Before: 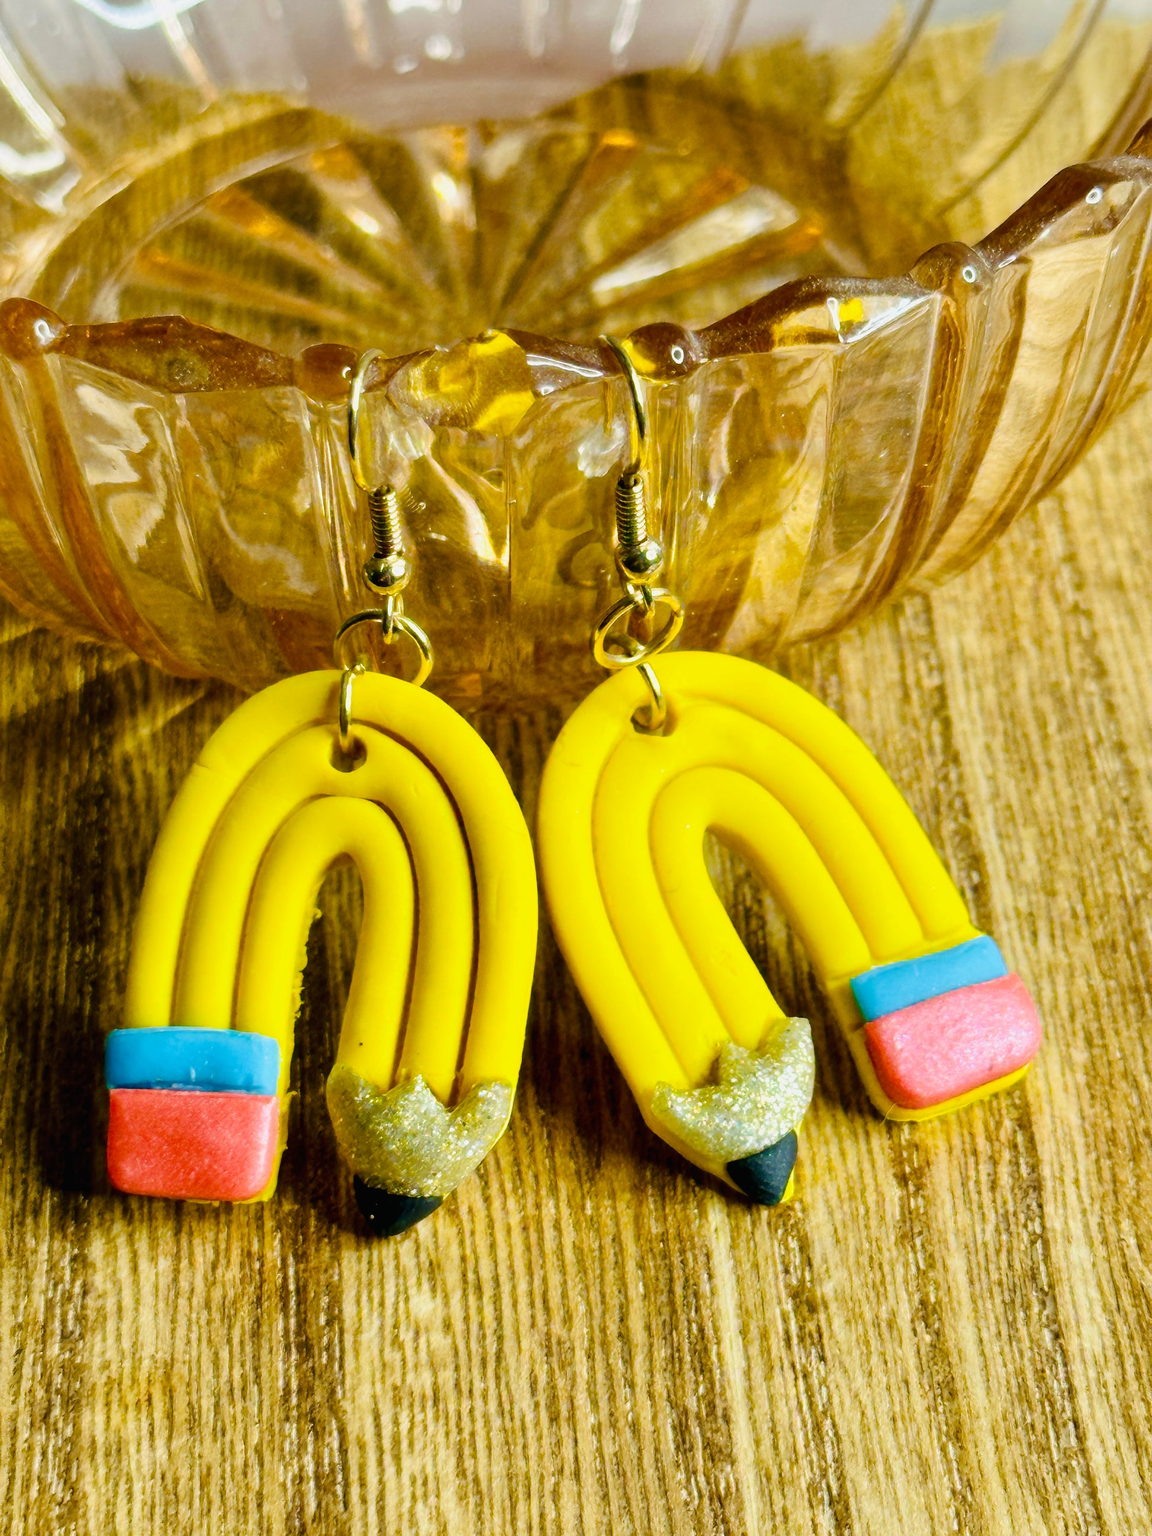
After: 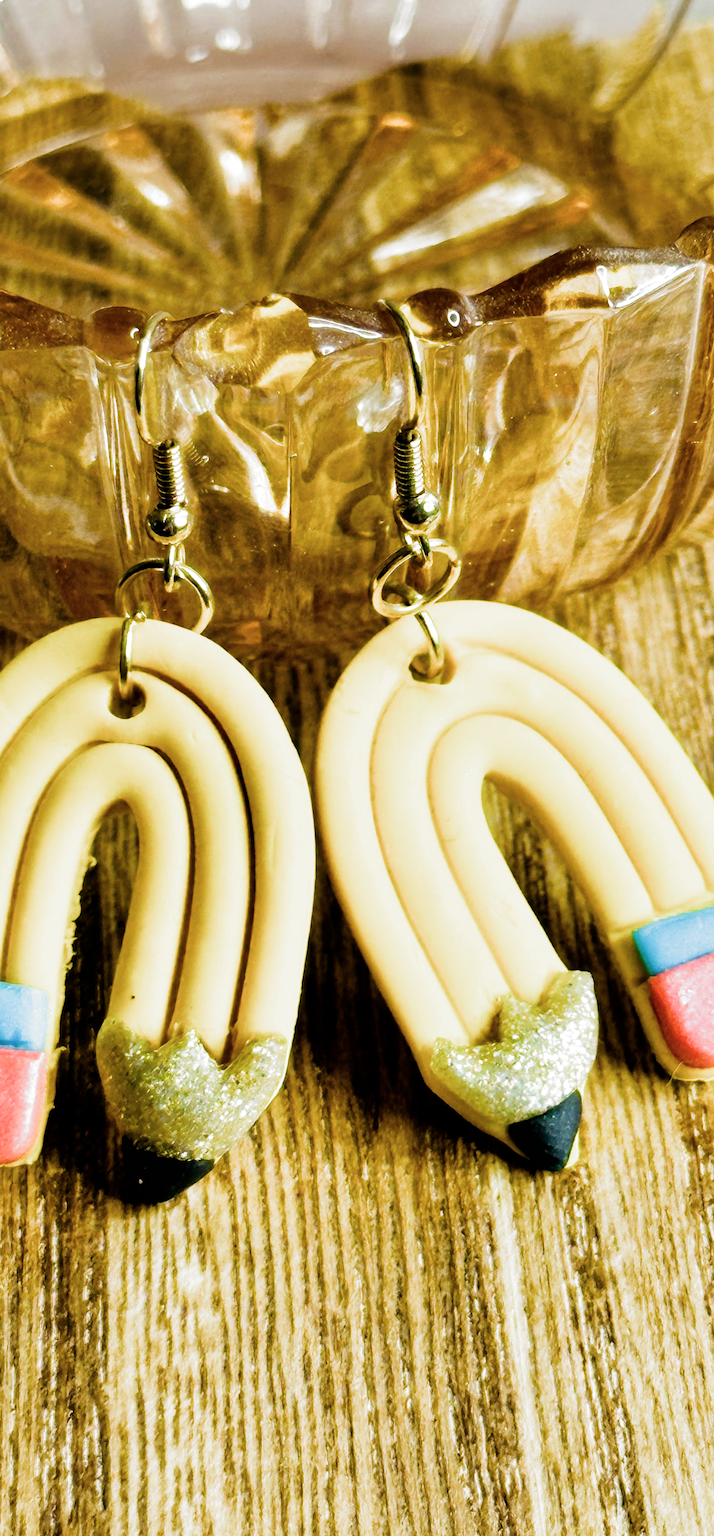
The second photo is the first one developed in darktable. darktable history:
crop: left 16.899%, right 16.556%
tone equalizer: on, module defaults
filmic rgb: black relative exposure -8.2 EV, white relative exposure 2.2 EV, threshold 3 EV, hardness 7.11, latitude 75%, contrast 1.325, highlights saturation mix -2%, shadows ↔ highlights balance 30%, preserve chrominance RGB euclidean norm, color science v5 (2021), contrast in shadows safe, contrast in highlights safe, enable highlight reconstruction true
rotate and perspective: rotation 0.215°, lens shift (vertical) -0.139, crop left 0.069, crop right 0.939, crop top 0.002, crop bottom 0.996
